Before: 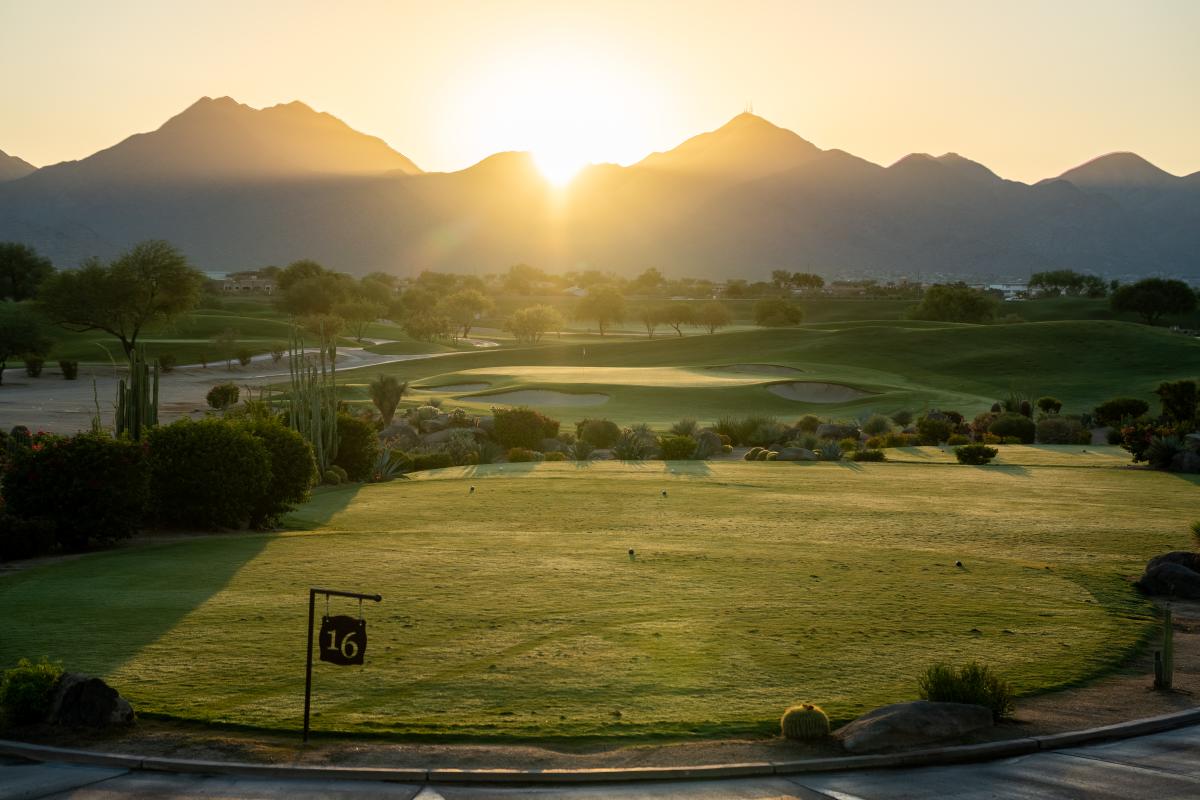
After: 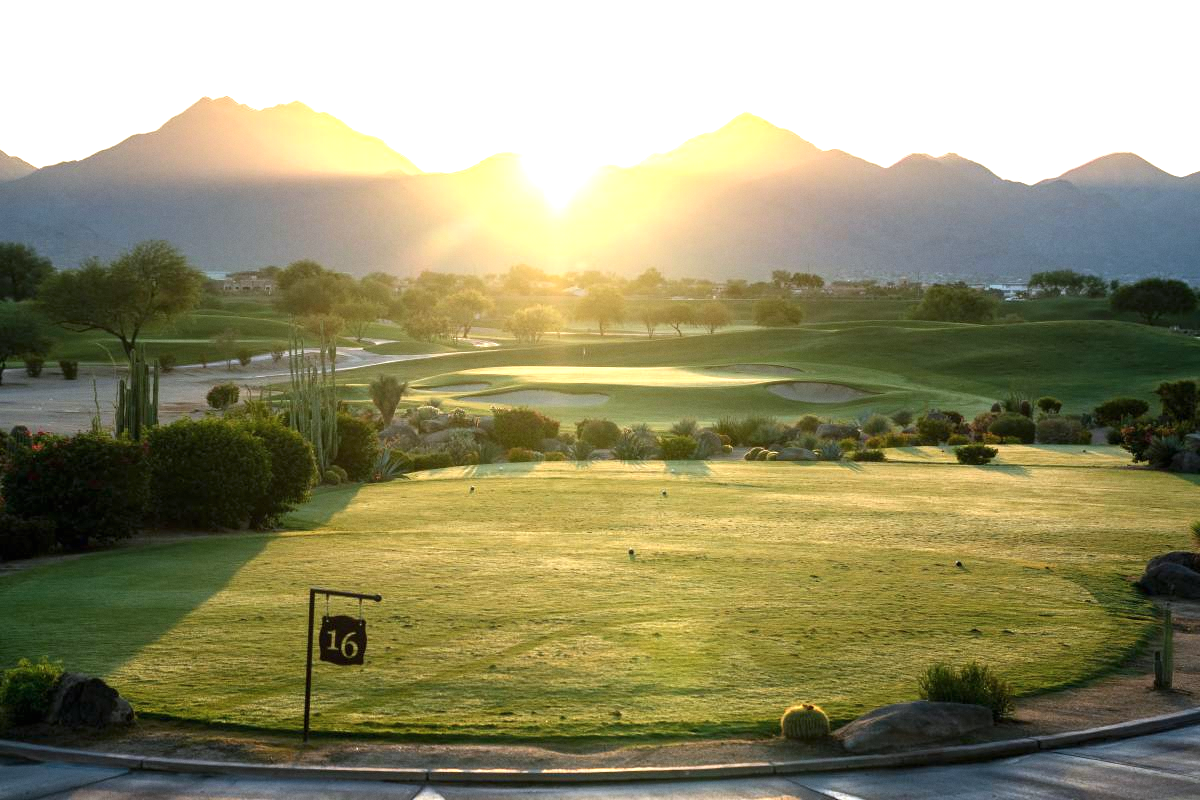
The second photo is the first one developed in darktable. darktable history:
exposure: black level correction 0, exposure 1.1 EV, compensate exposure bias true, compensate highlight preservation false
color calibration: illuminant as shot in camera, x 0.358, y 0.373, temperature 4628.91 K
grain: coarseness 0.09 ISO, strength 10%
